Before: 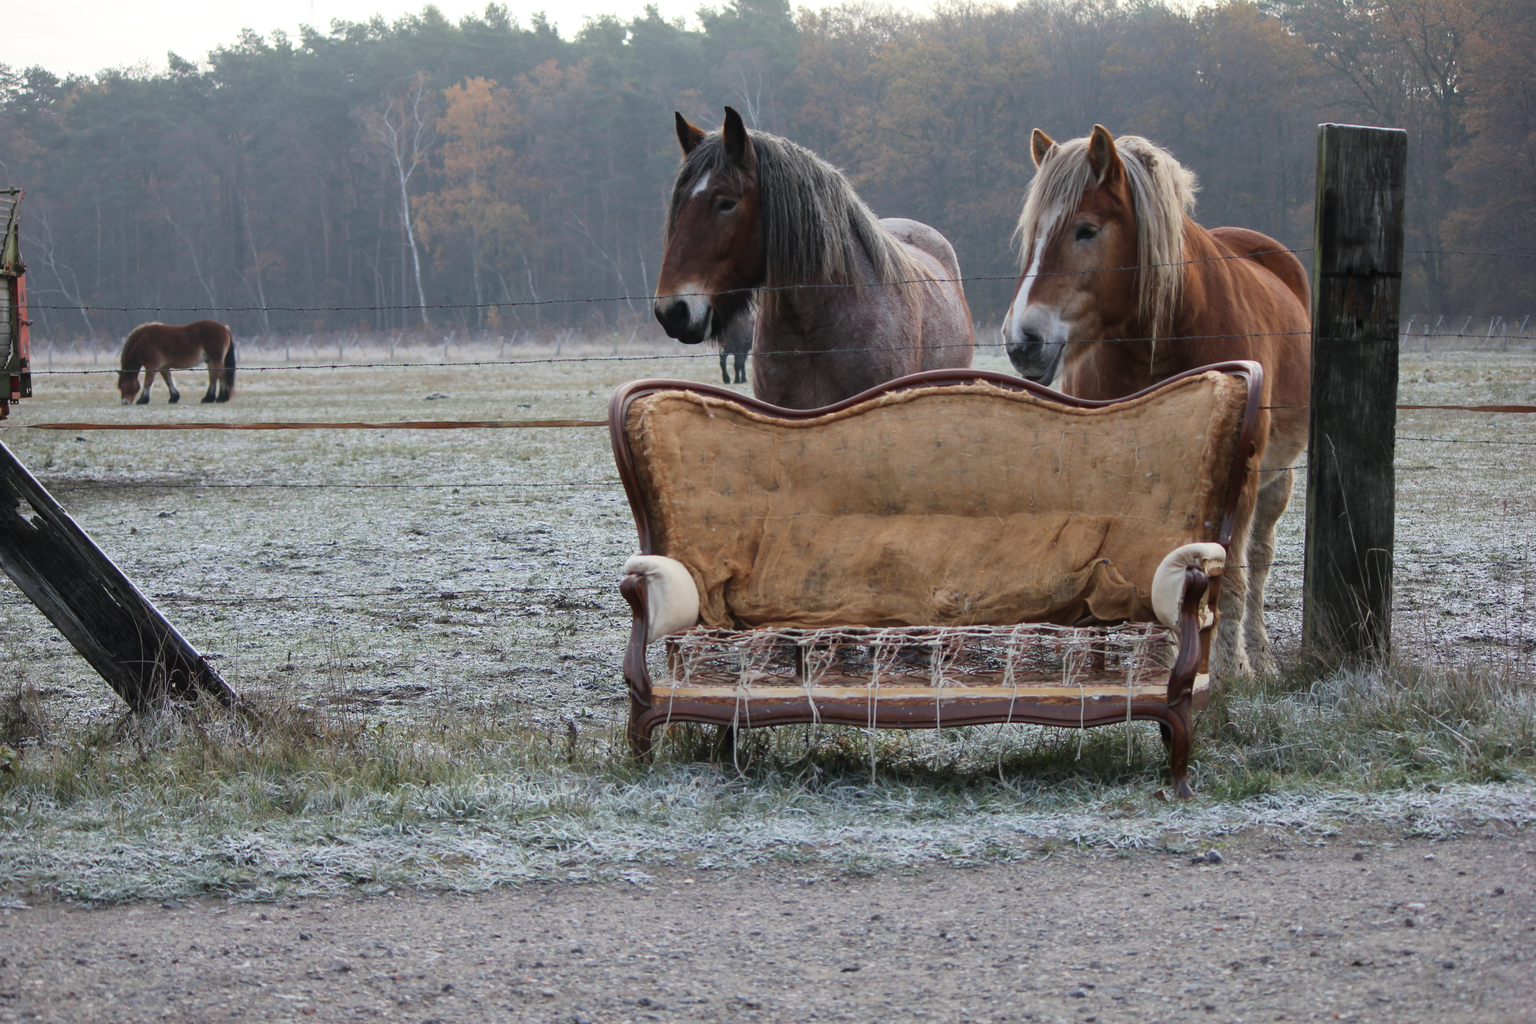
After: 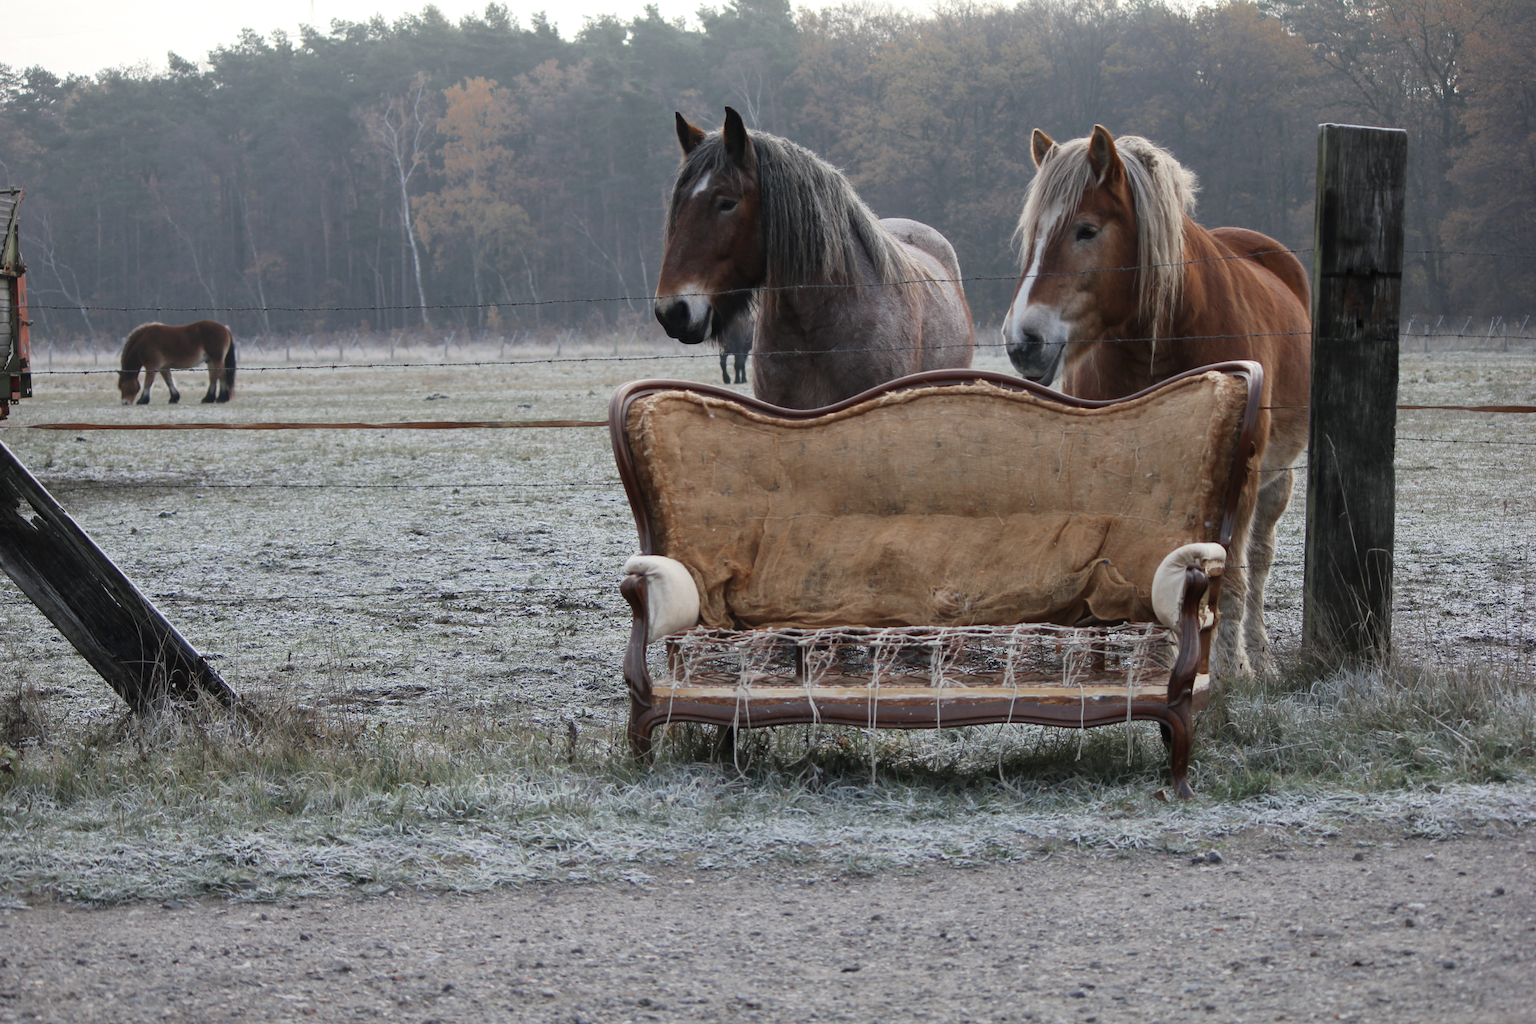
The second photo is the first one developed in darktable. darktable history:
contrast equalizer: y [[0.509, 0.517, 0.523, 0.523, 0.517, 0.509], [0.5 ×6], [0.5 ×6], [0 ×6], [0 ×6]], mix 0.167
color zones: curves: ch0 [(0, 0.5) (0.125, 0.4) (0.25, 0.5) (0.375, 0.4) (0.5, 0.4) (0.625, 0.35) (0.75, 0.35) (0.875, 0.5)]; ch1 [(0, 0.35) (0.125, 0.45) (0.25, 0.35) (0.375, 0.35) (0.5, 0.35) (0.625, 0.35) (0.75, 0.45) (0.875, 0.35)]; ch2 [(0, 0.6) (0.125, 0.5) (0.25, 0.5) (0.375, 0.6) (0.5, 0.6) (0.625, 0.5) (0.75, 0.5) (0.875, 0.5)]
